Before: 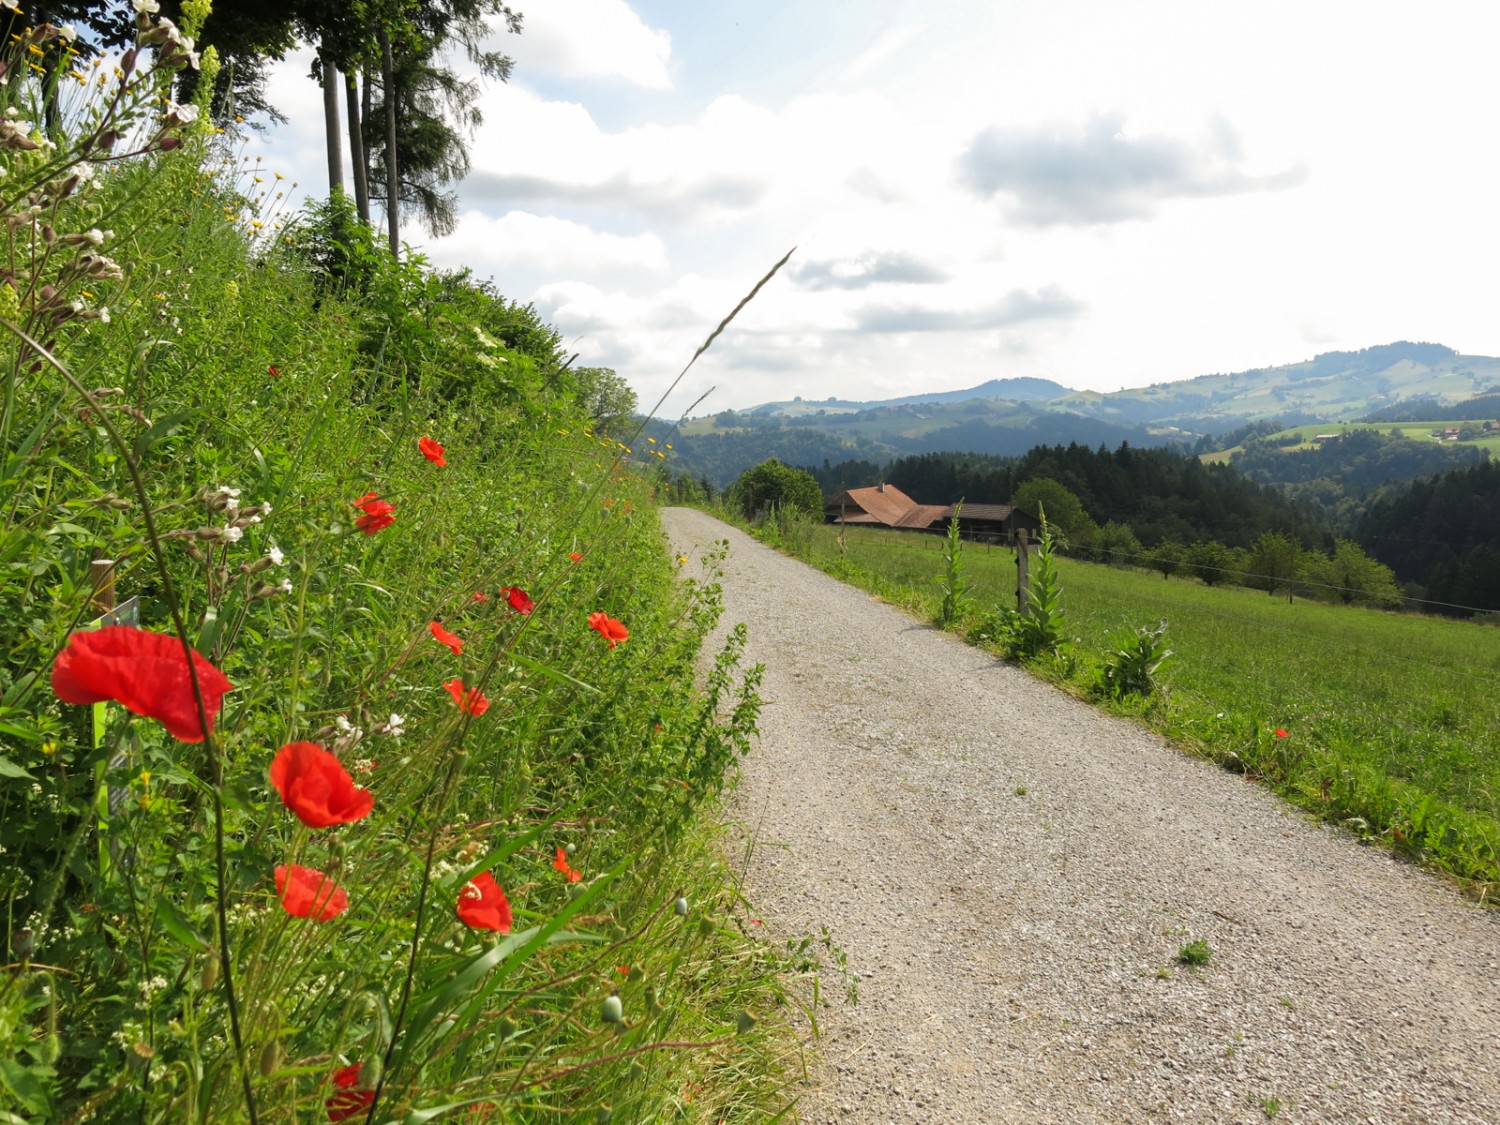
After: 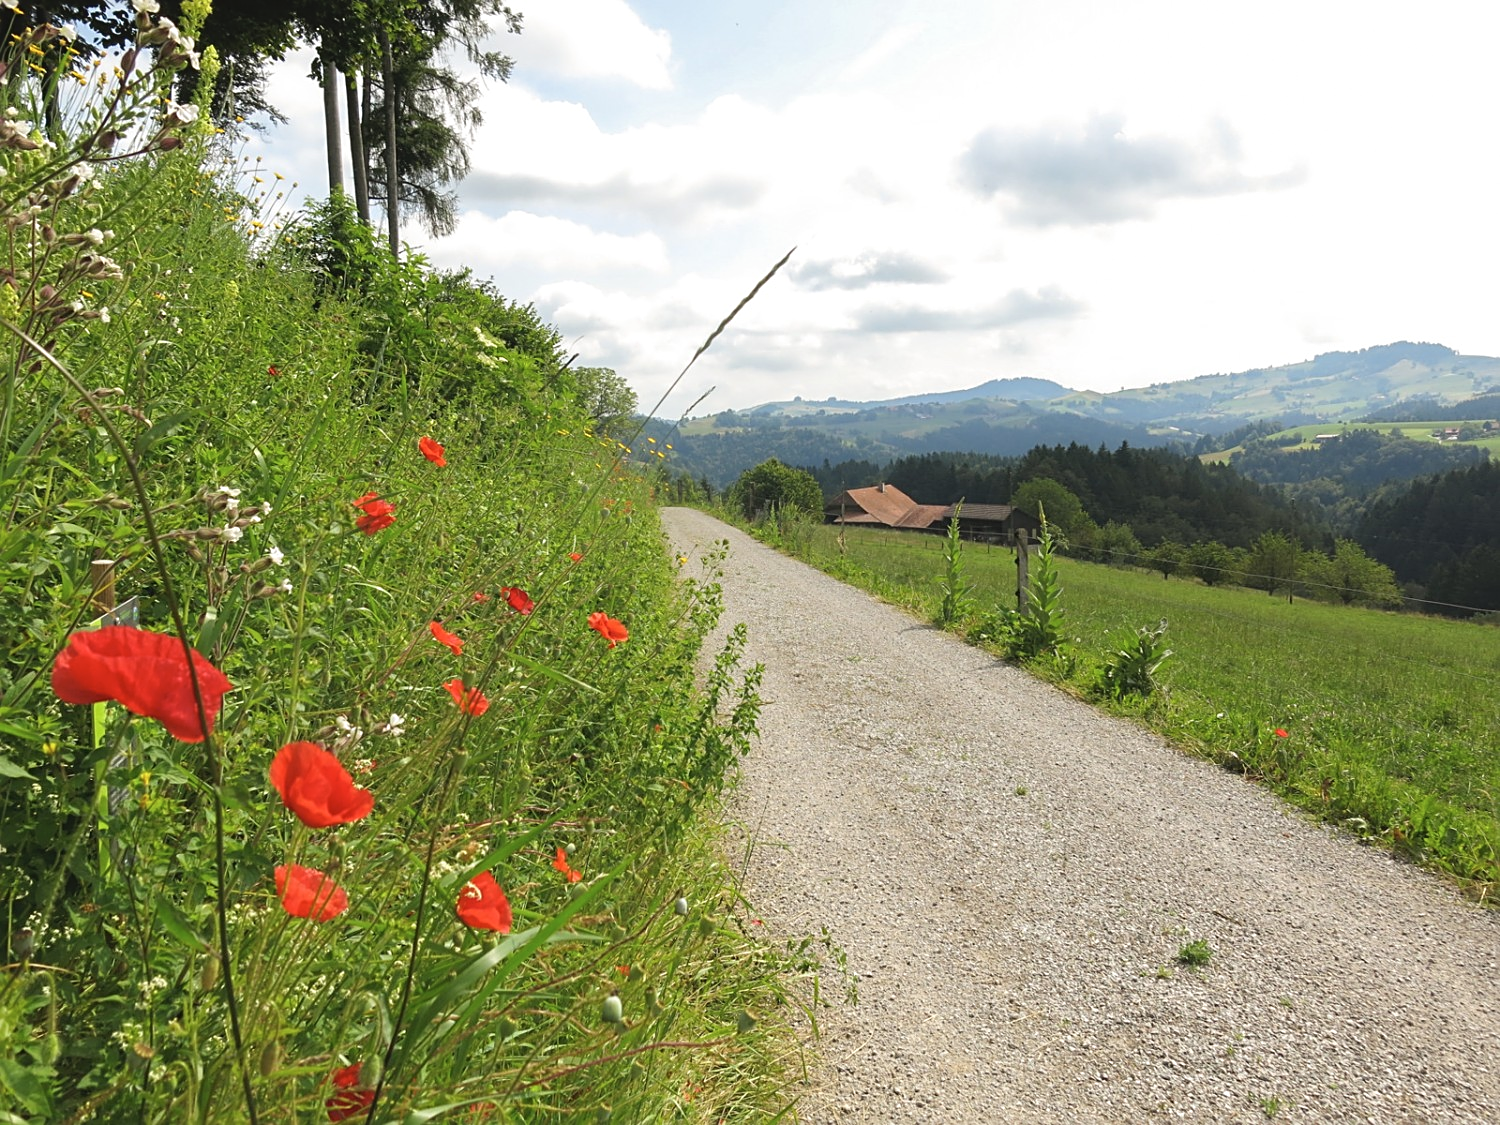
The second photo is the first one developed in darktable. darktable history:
contrast brightness saturation: contrast -0.1, saturation -0.1
sharpen: on, module defaults
tone equalizer: on, module defaults
exposure: exposure 0.236 EV, compensate highlight preservation false
